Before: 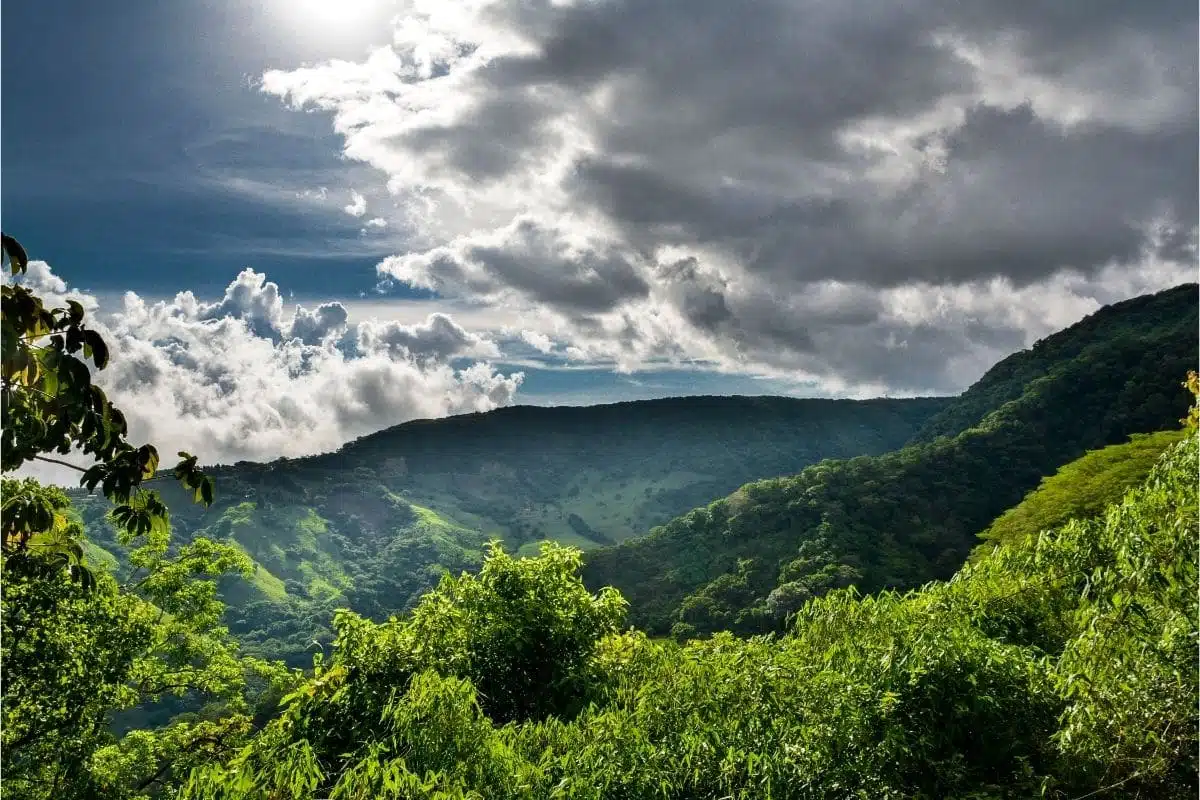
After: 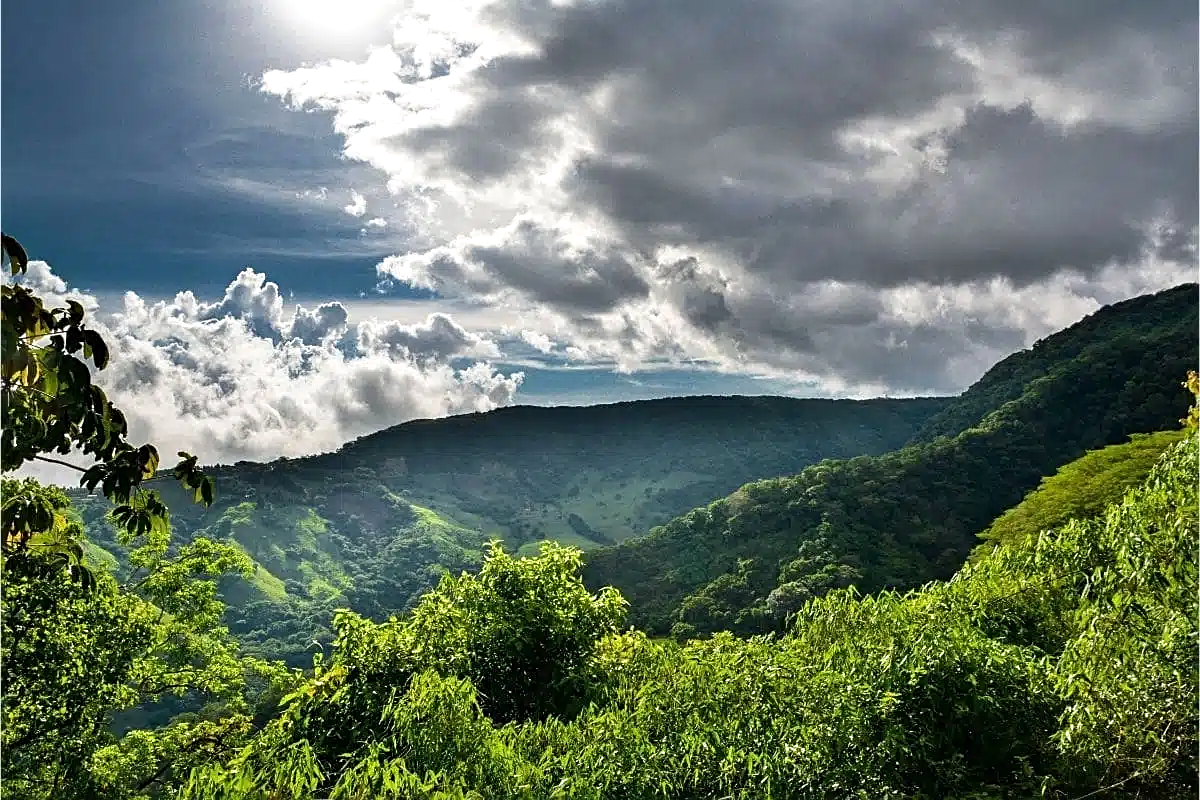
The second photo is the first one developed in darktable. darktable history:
exposure: exposure 0.135 EV, compensate highlight preservation false
sharpen: on, module defaults
